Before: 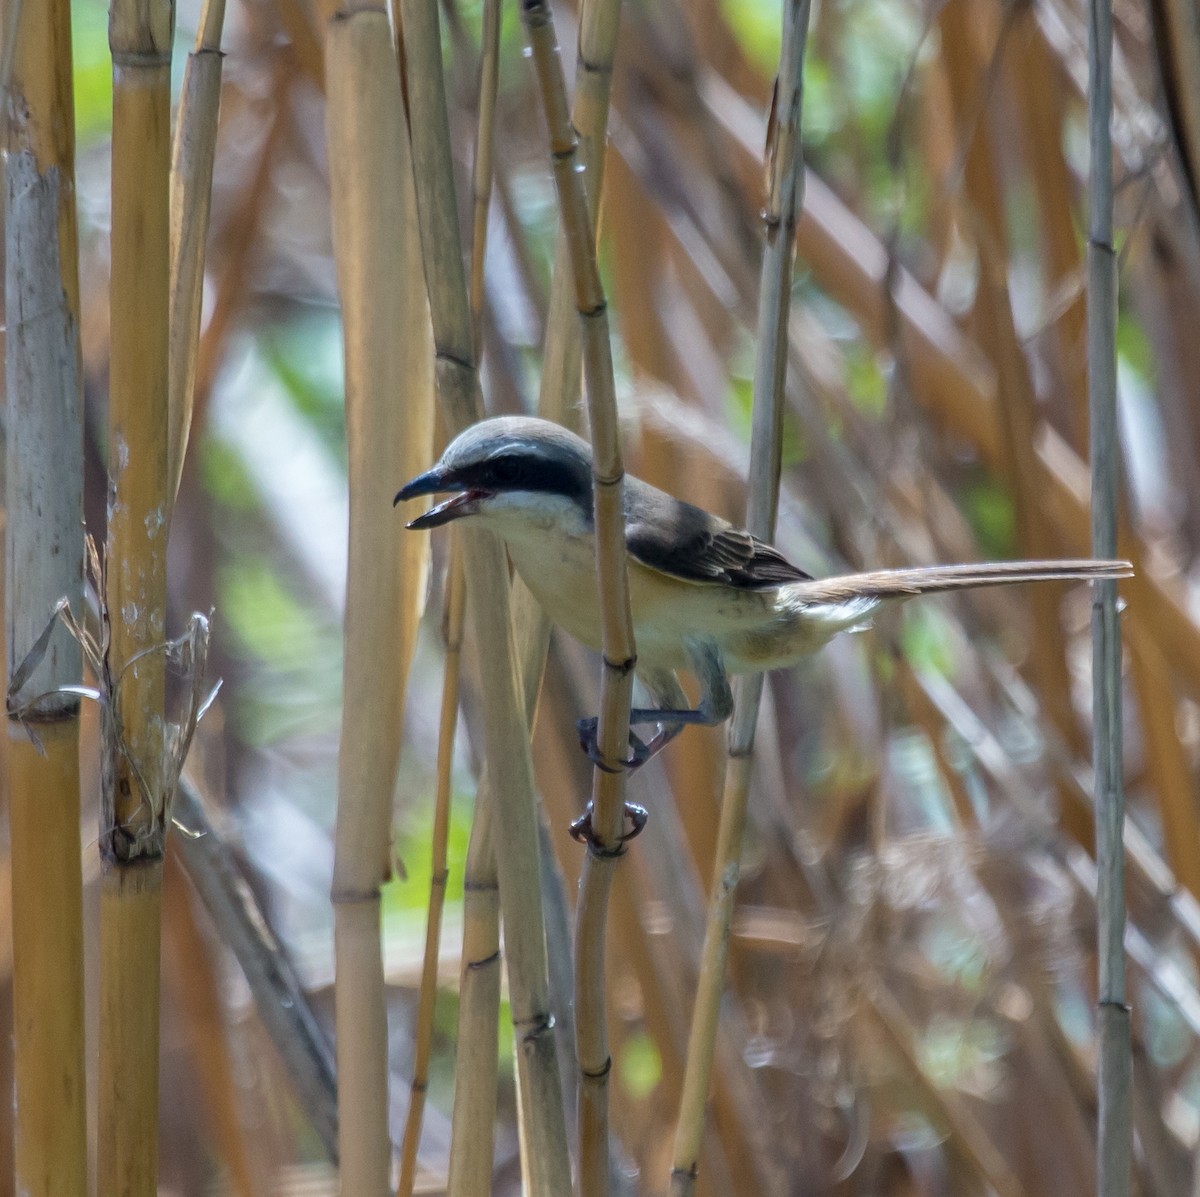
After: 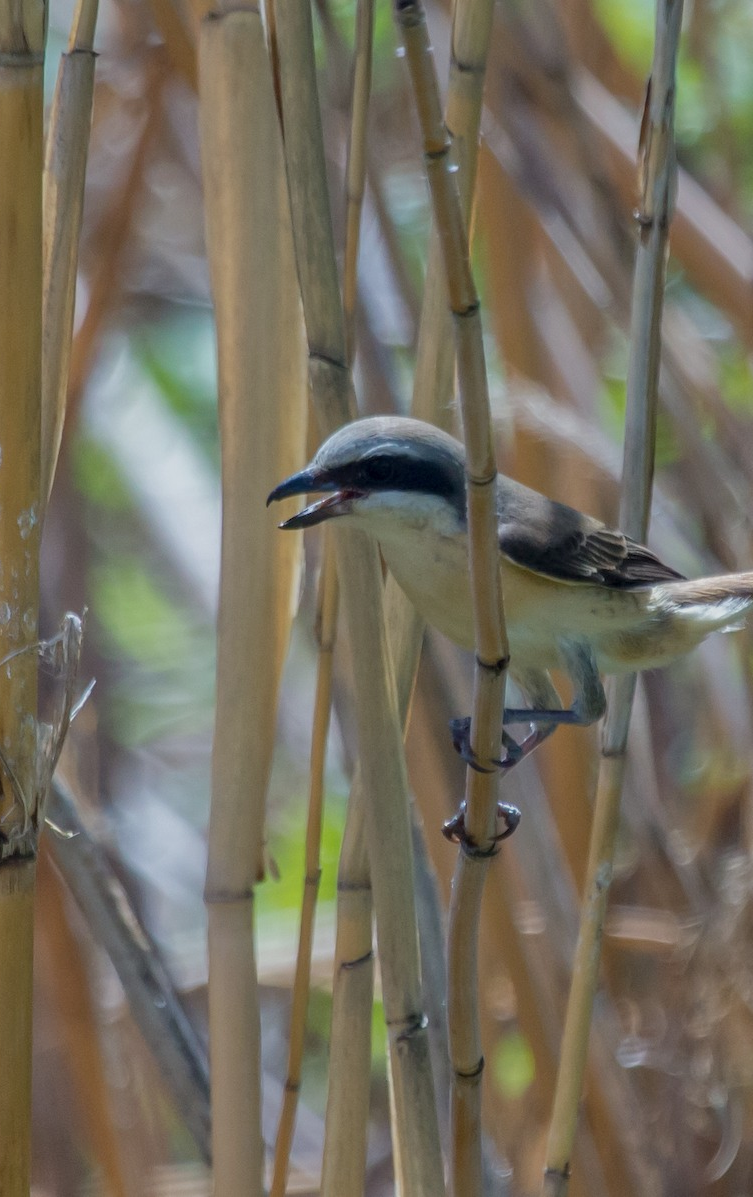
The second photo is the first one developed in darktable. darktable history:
crop: left 10.644%, right 26.528%
tone equalizer: -8 EV 0.25 EV, -7 EV 0.417 EV, -6 EV 0.417 EV, -5 EV 0.25 EV, -3 EV -0.25 EV, -2 EV -0.417 EV, -1 EV -0.417 EV, +0 EV -0.25 EV, edges refinement/feathering 500, mask exposure compensation -1.57 EV, preserve details guided filter
